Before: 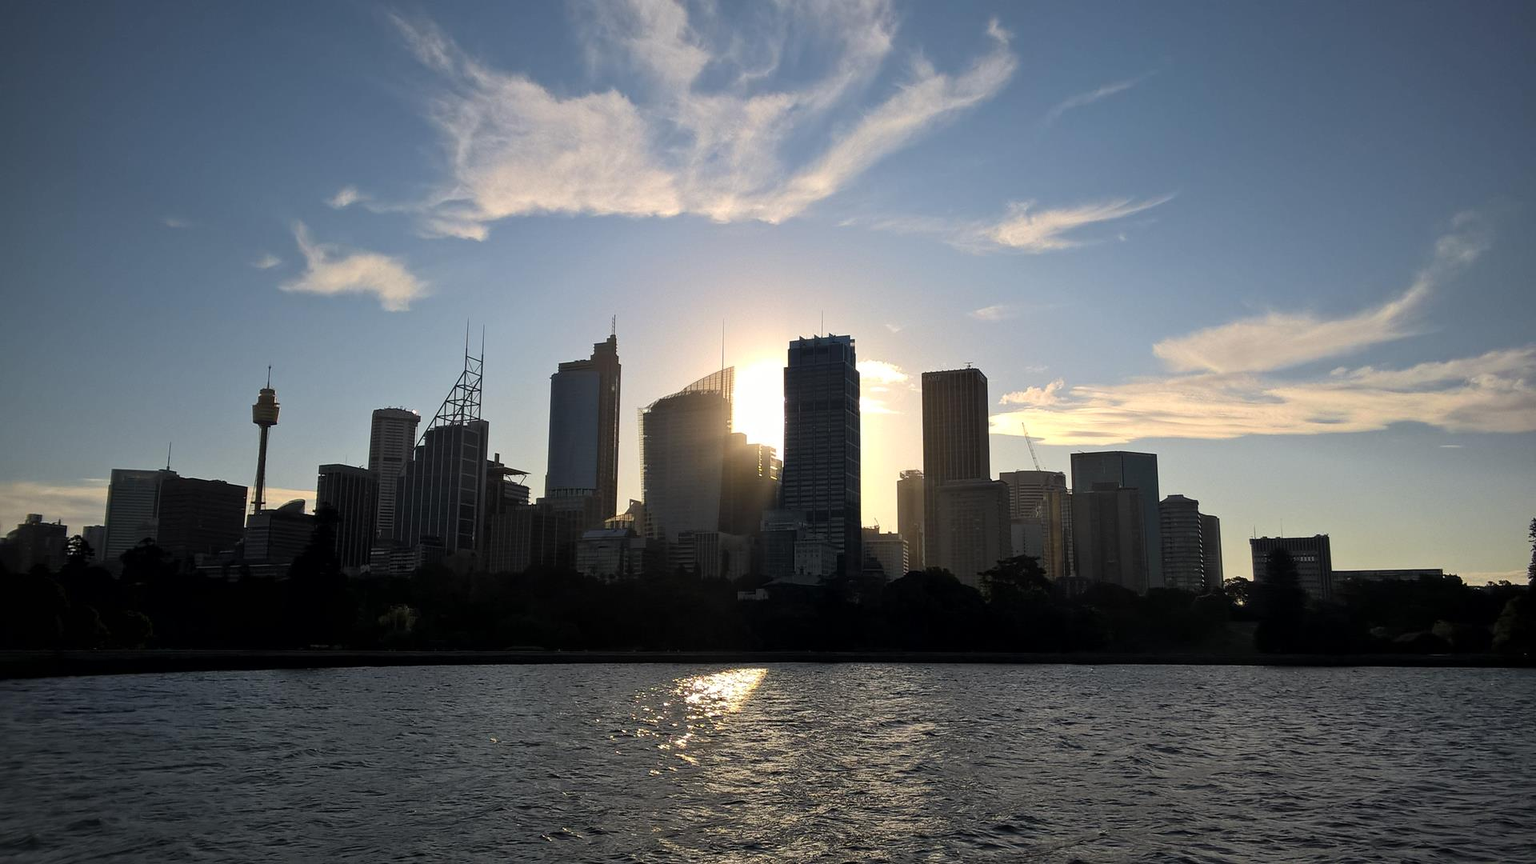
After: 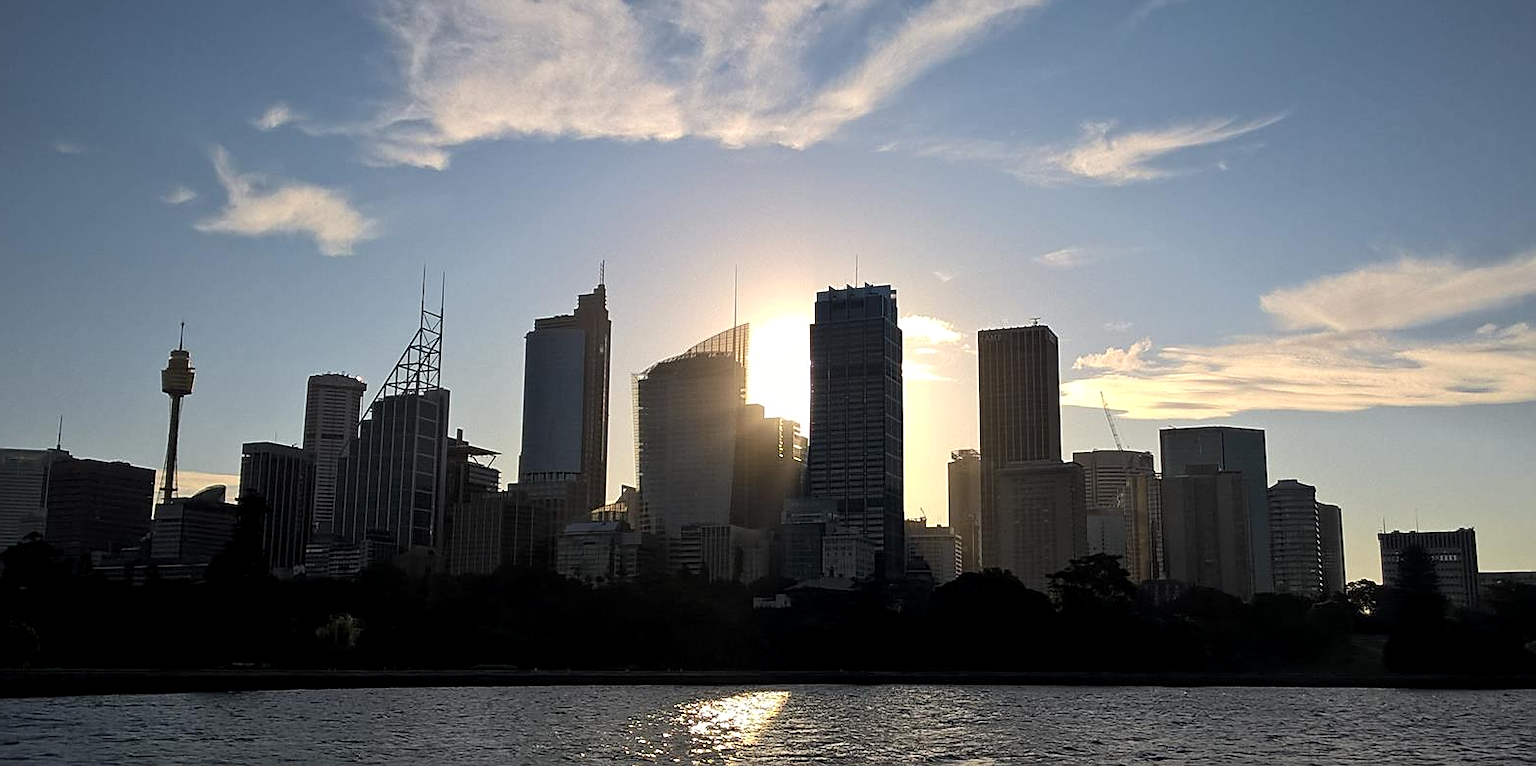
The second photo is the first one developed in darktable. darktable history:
sharpen: on, module defaults
local contrast: highlights 100%, shadows 100%, detail 120%, midtone range 0.2
crop: left 7.856%, top 11.836%, right 10.12%, bottom 15.387%
exposure: compensate highlight preservation false
